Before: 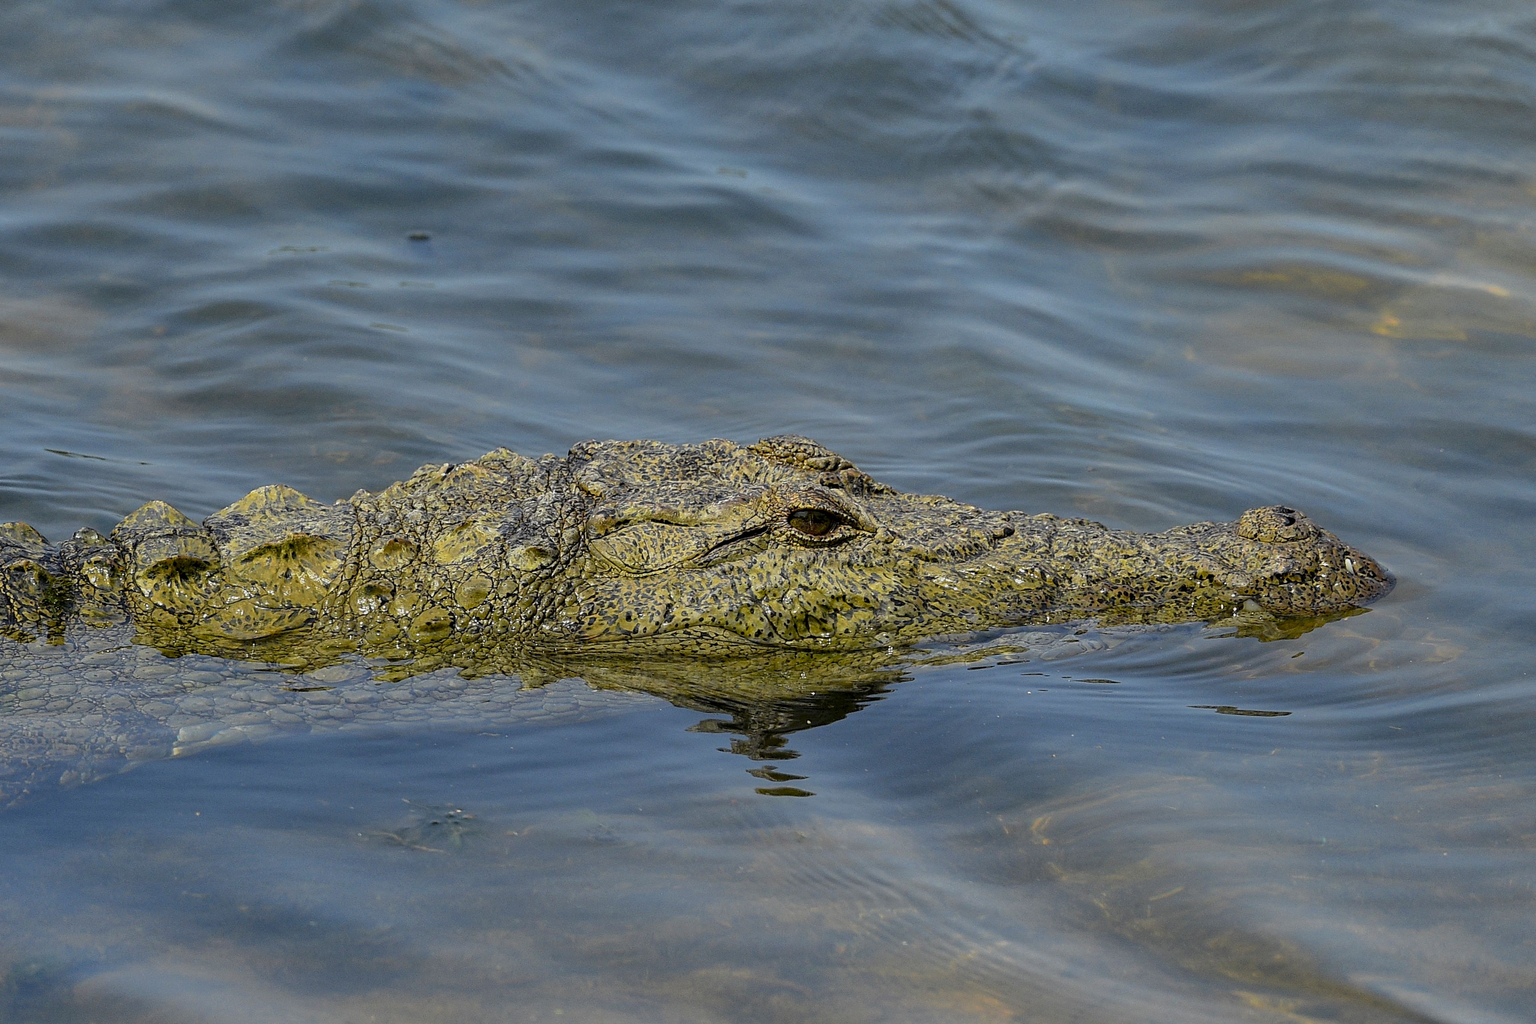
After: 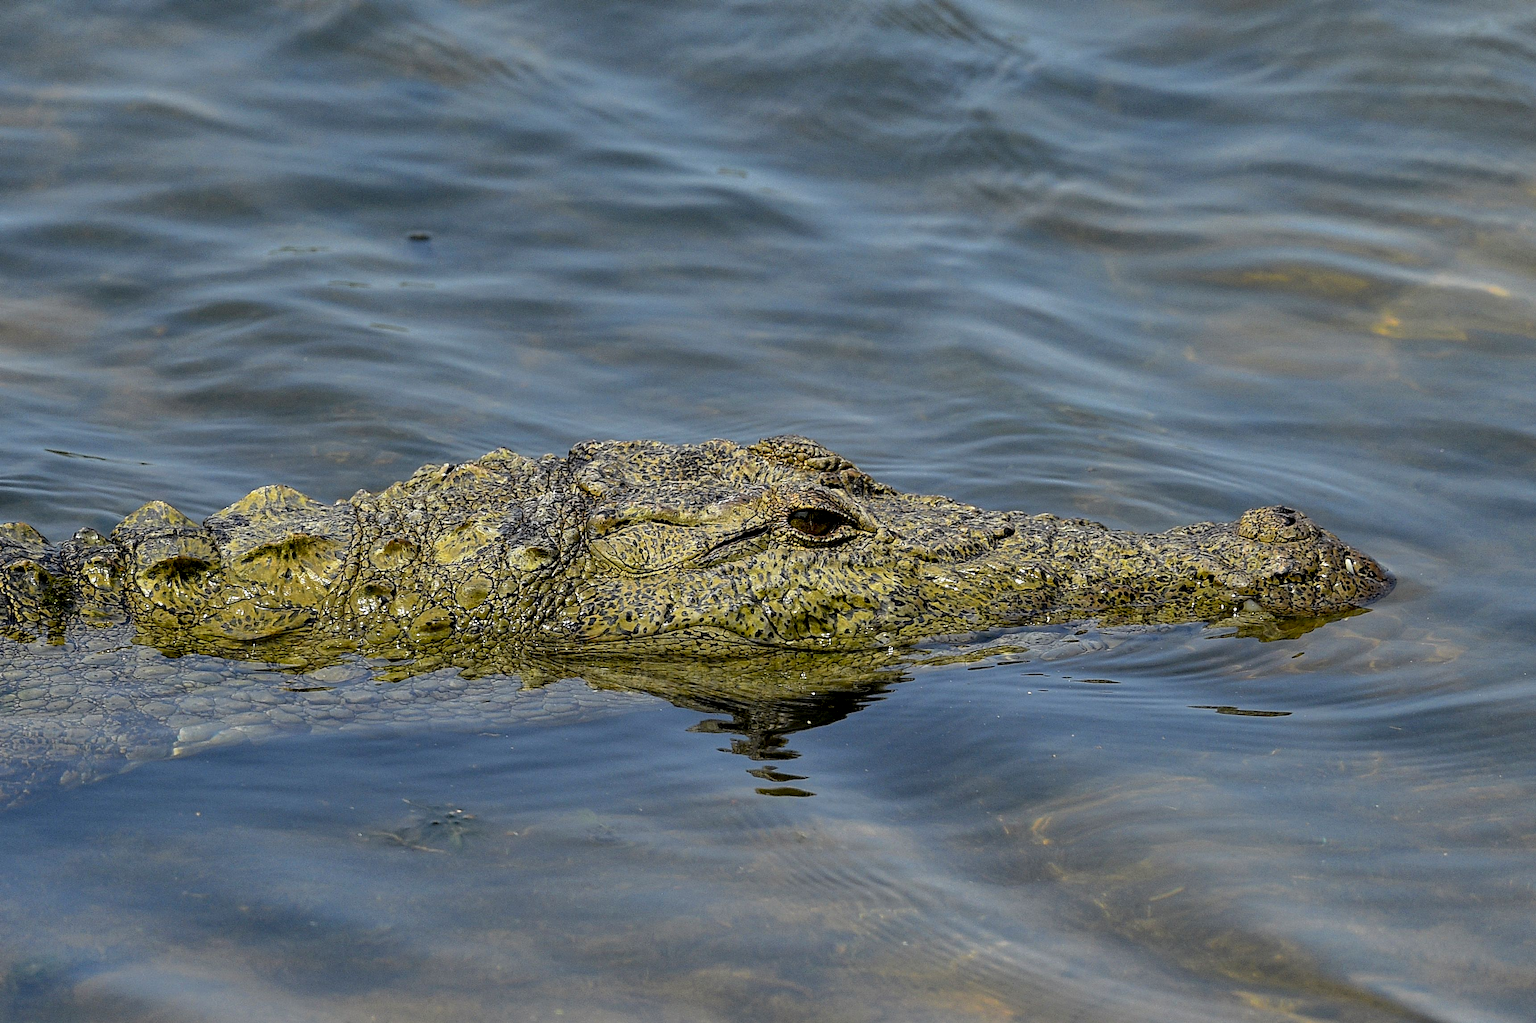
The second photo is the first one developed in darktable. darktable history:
contrast equalizer: y [[0.6 ×6], [0.55 ×6], [0 ×6], [0 ×6], [0 ×6]], mix 0.515
